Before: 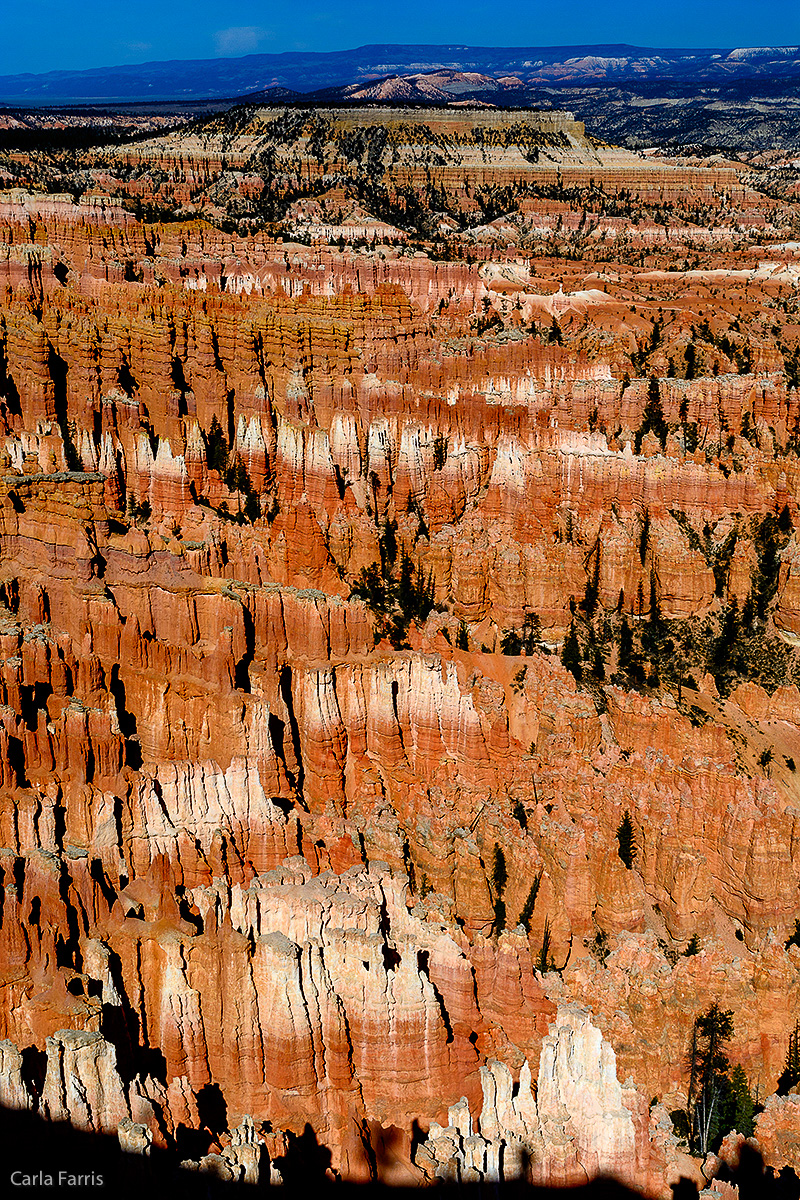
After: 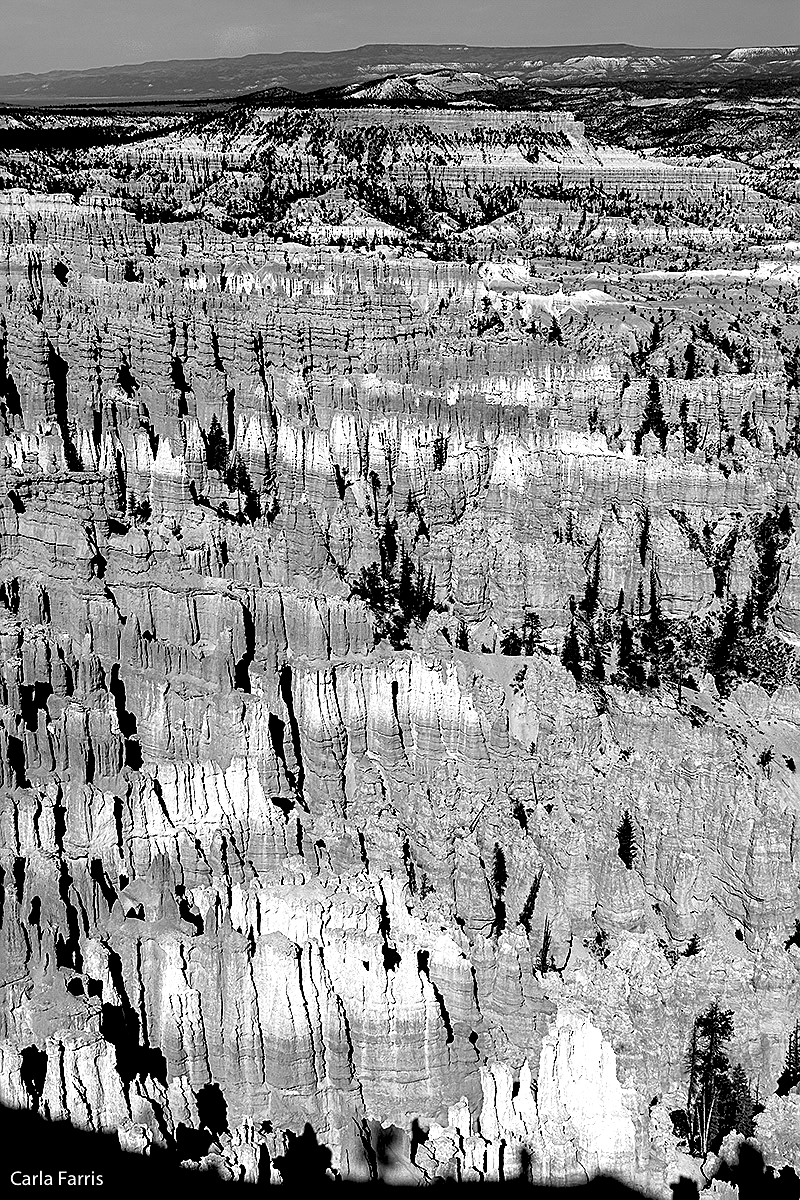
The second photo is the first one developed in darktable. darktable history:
monochrome: on, module defaults
exposure: black level correction 0, exposure 0.5 EV, compensate highlight preservation false
white balance: red 0.967, blue 1.119, emerald 0.756
tone equalizer: -8 EV -0.55 EV
contrast brightness saturation: saturation -1
sharpen: on, module defaults
rgb levels: levels [[0.013, 0.434, 0.89], [0, 0.5, 1], [0, 0.5, 1]]
